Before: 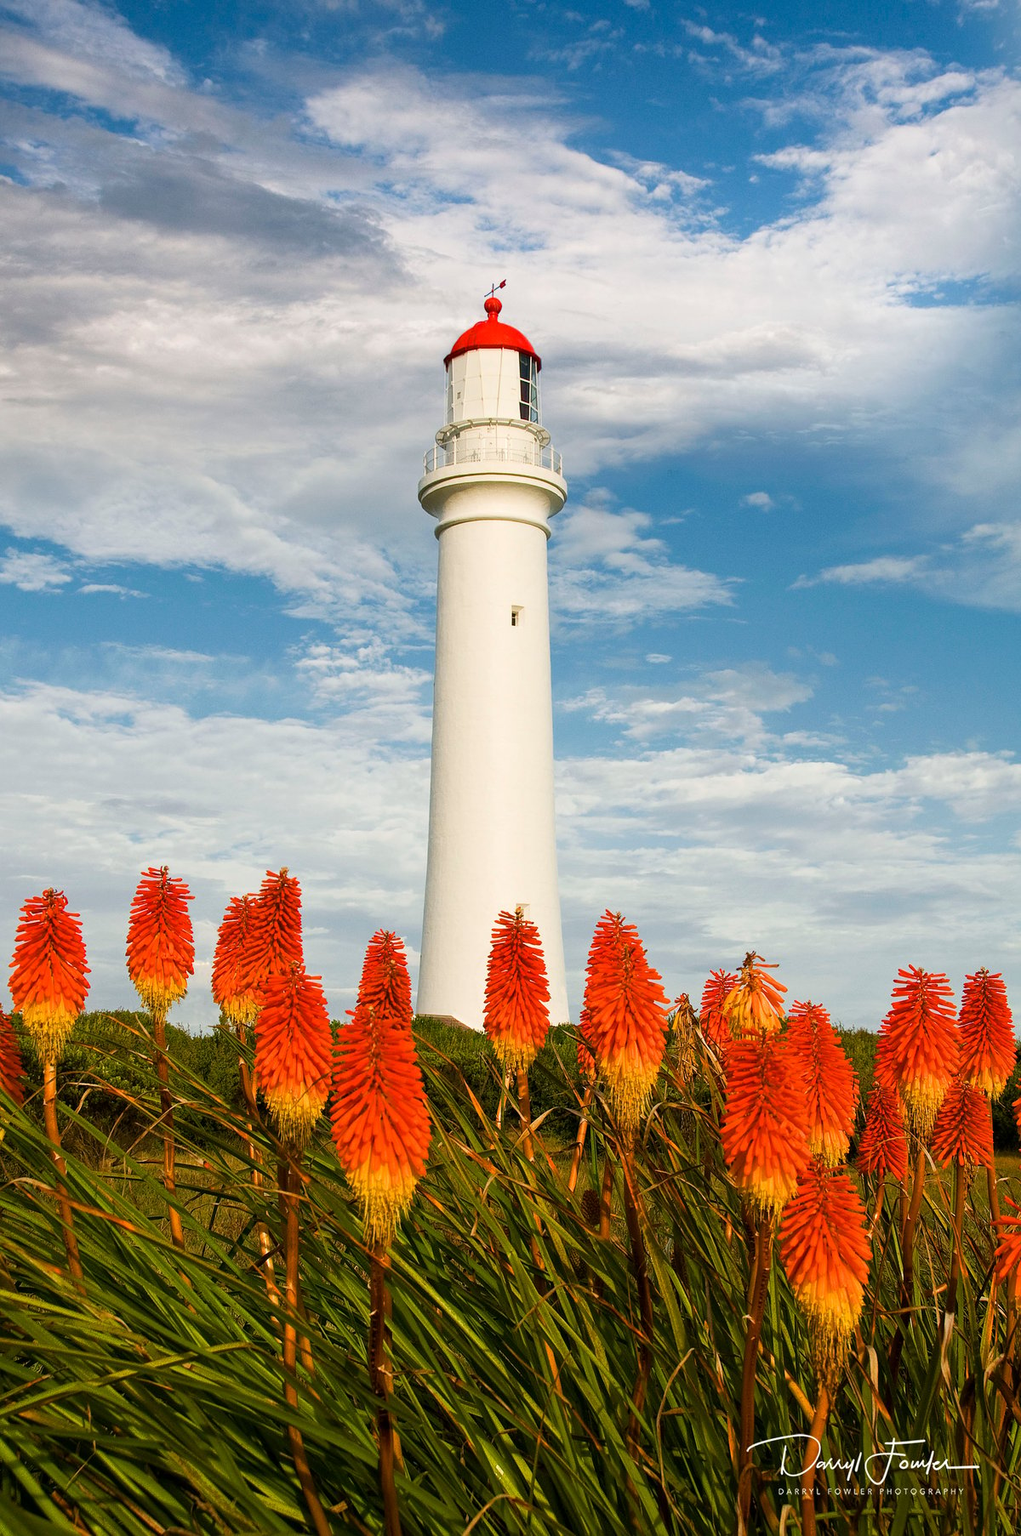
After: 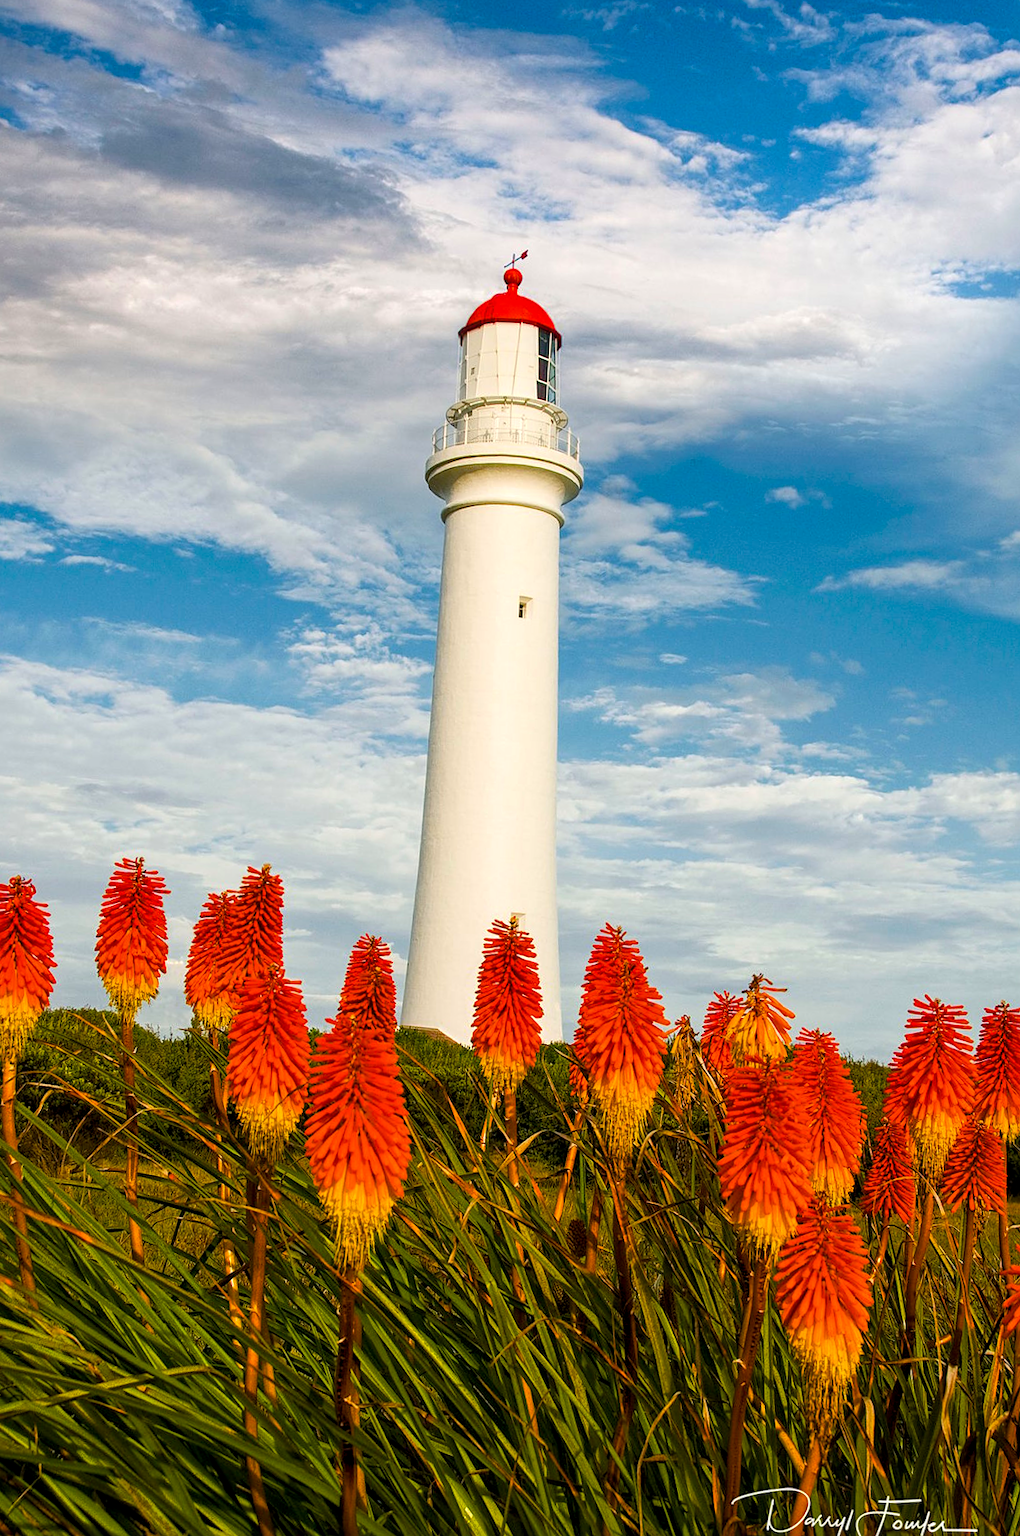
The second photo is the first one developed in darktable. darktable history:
crop and rotate: angle -2.38°
sharpen: amount 0.2
local contrast: on, module defaults
color balance rgb: perceptual saturation grading › global saturation 30%
